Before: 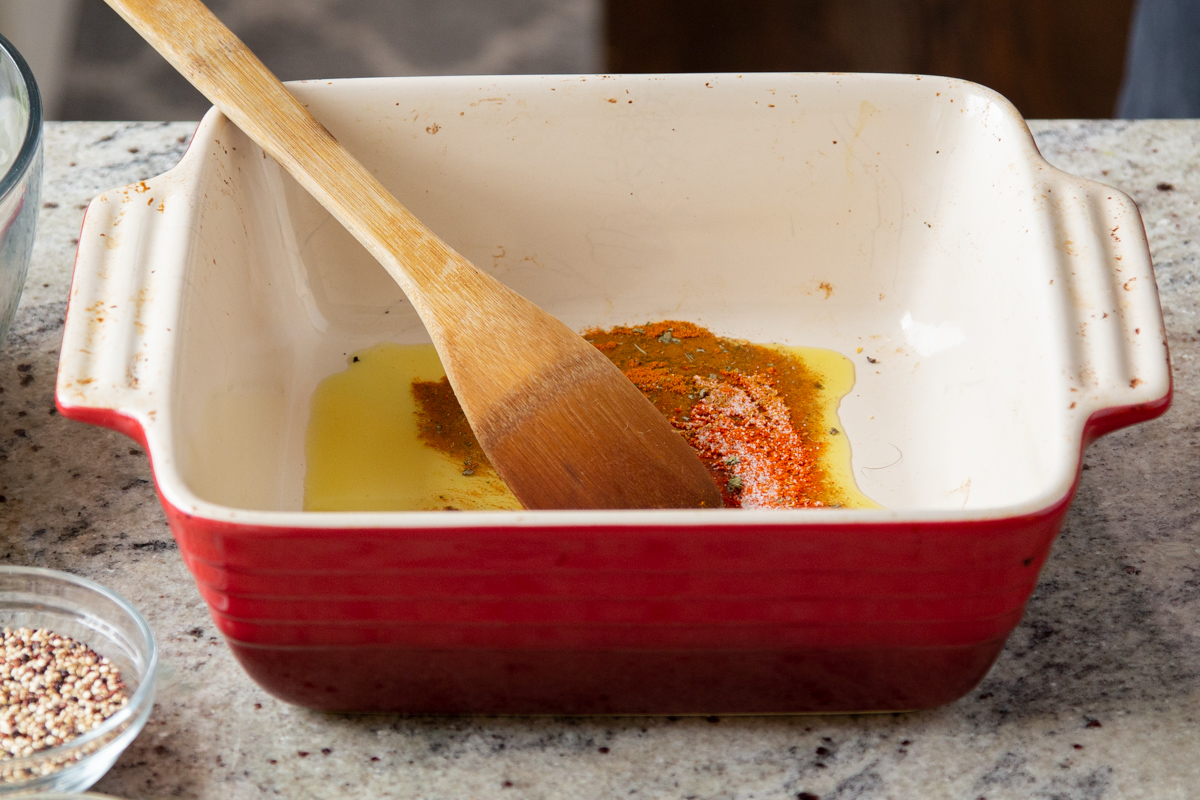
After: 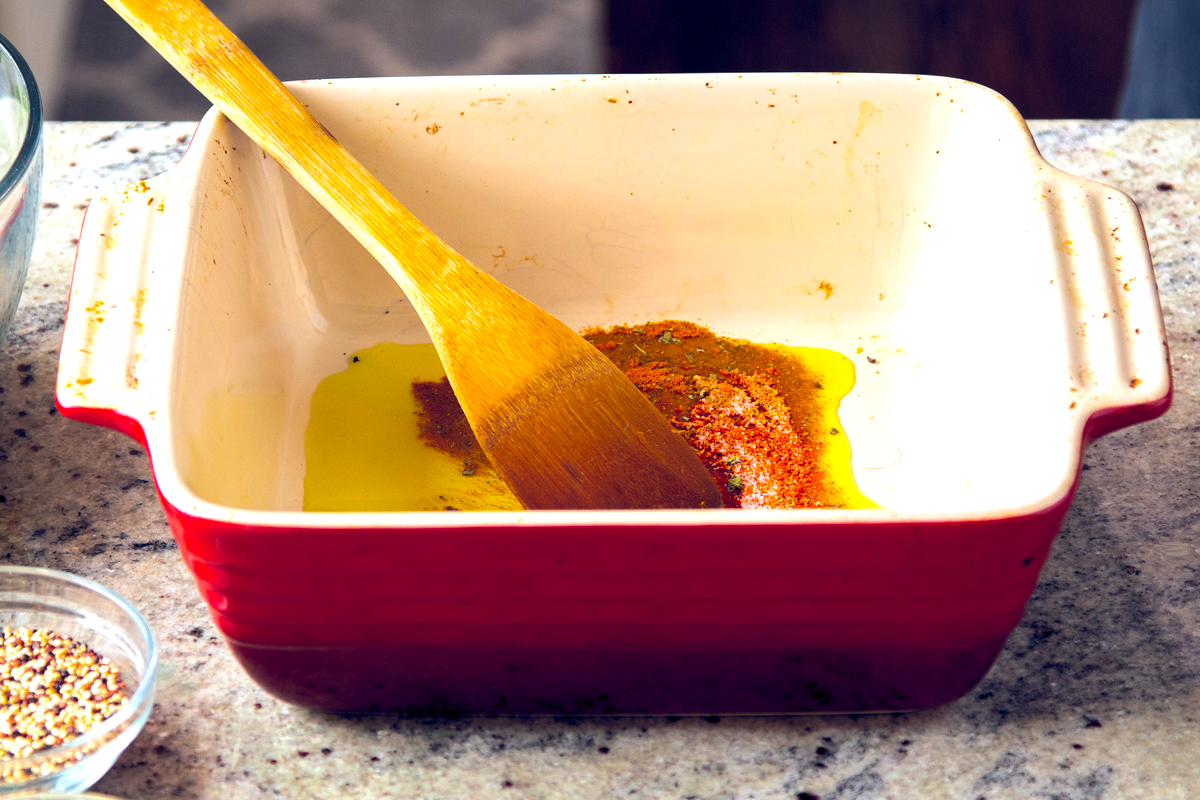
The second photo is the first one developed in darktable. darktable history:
color balance rgb: global offset › luminance -0.29%, global offset › chroma 0.317%, global offset › hue 259.19°, linear chroma grading › shadows -39.738%, linear chroma grading › highlights 39.589%, linear chroma grading › global chroma 44.728%, linear chroma grading › mid-tones -29.868%, perceptual saturation grading › global saturation 17.396%, perceptual brilliance grading › global brilliance -5.545%, perceptual brilliance grading › highlights 24.257%, perceptual brilliance grading › mid-tones 7.507%, perceptual brilliance grading › shadows -4.803%
